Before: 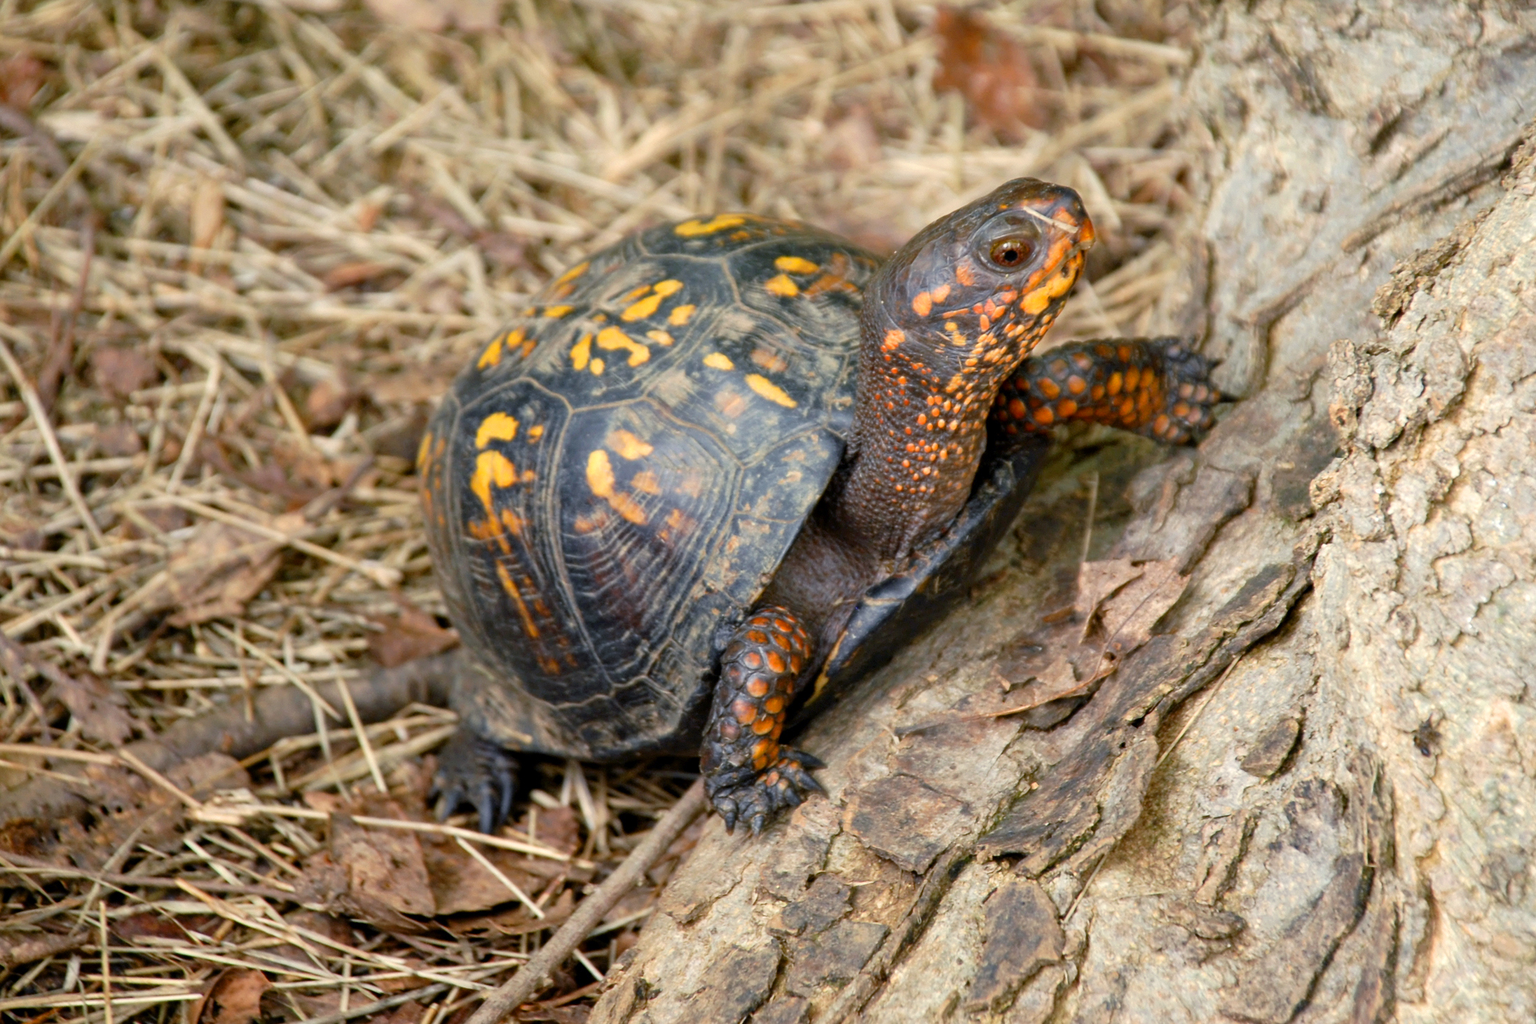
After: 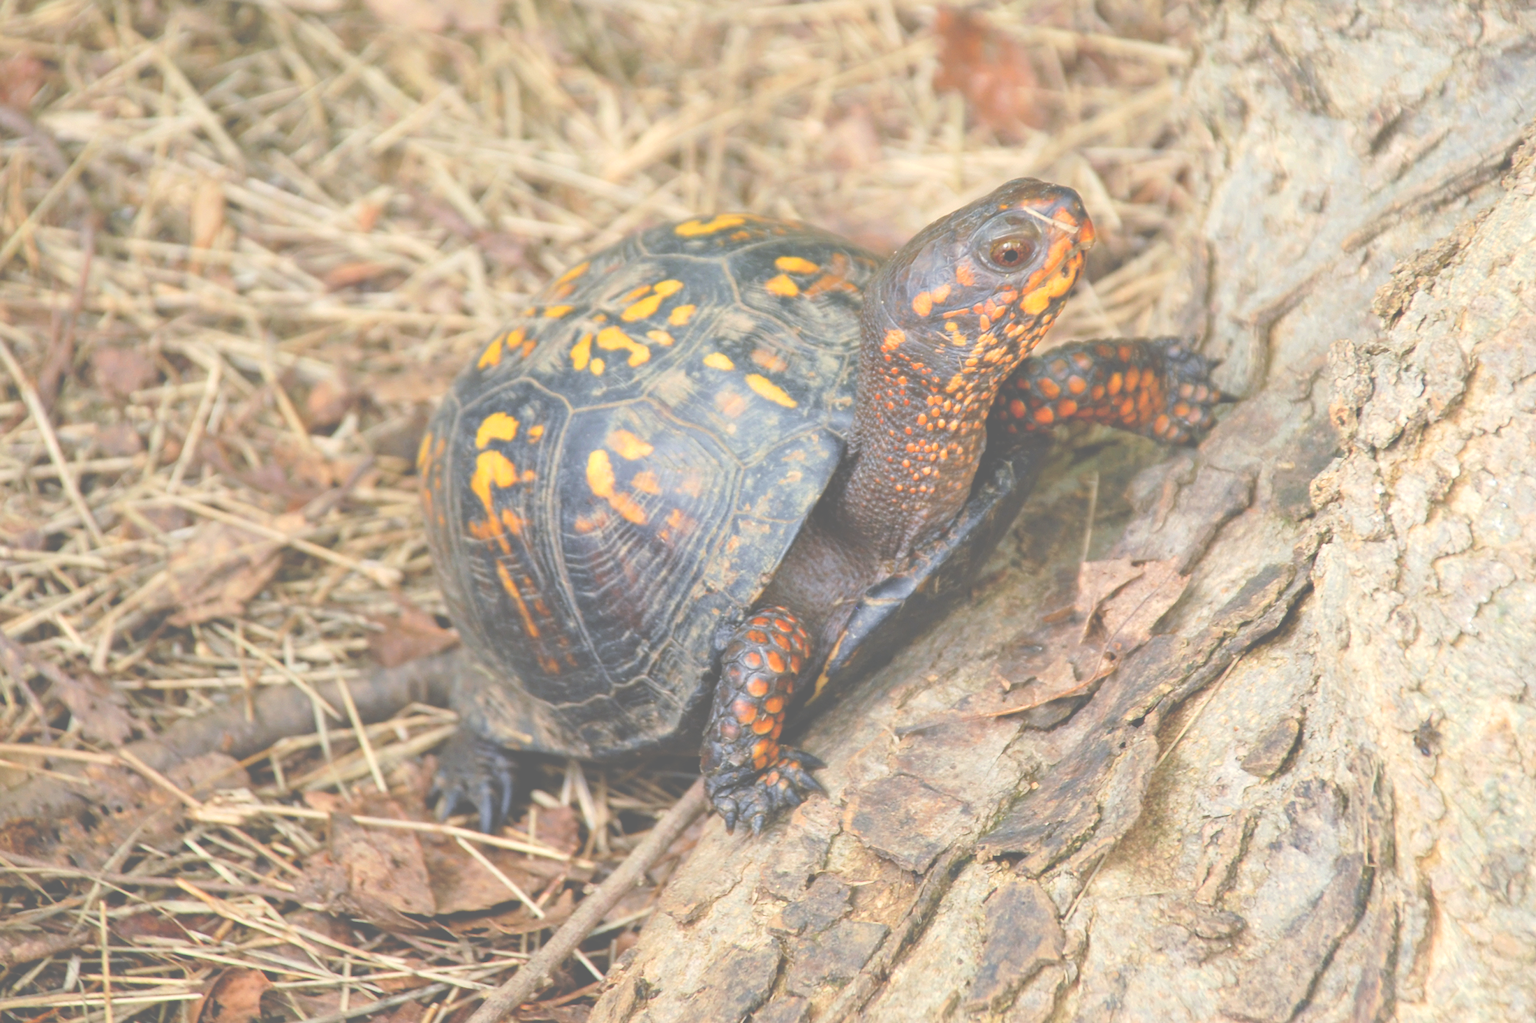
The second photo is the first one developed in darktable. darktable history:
contrast brightness saturation: brightness 0.286
exposure: black level correction -0.04, exposure 0.063 EV, compensate exposure bias true, compensate highlight preservation false
